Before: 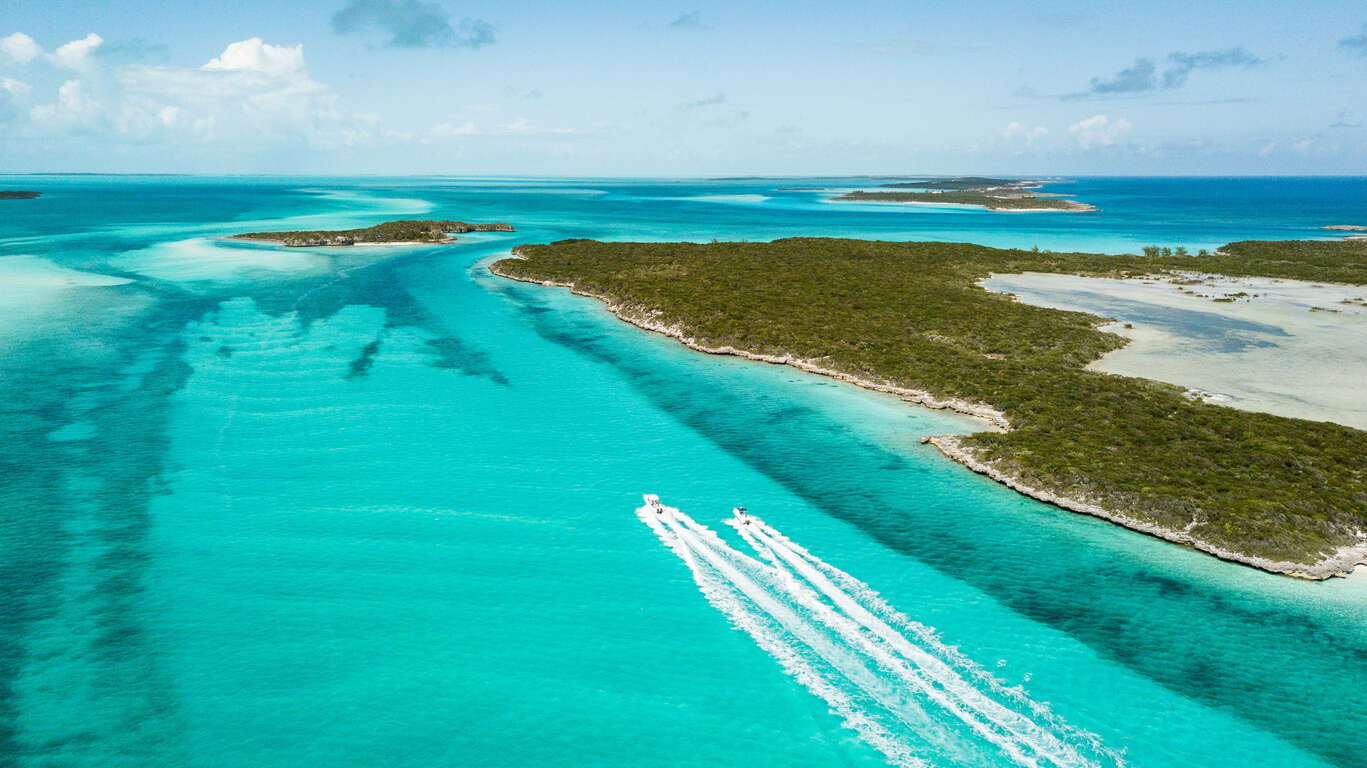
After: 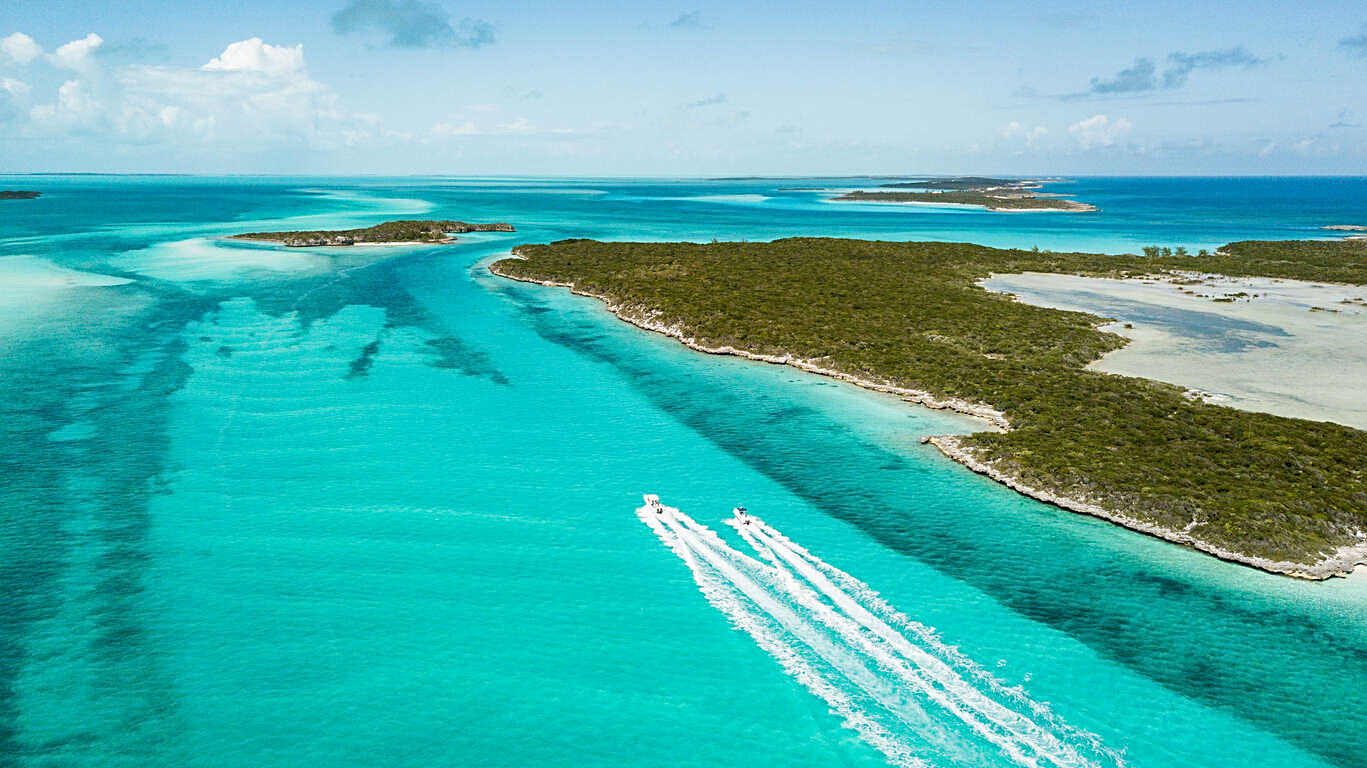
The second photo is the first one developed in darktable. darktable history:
exposure: black level correction 0, compensate highlight preservation false
sharpen: on, module defaults
